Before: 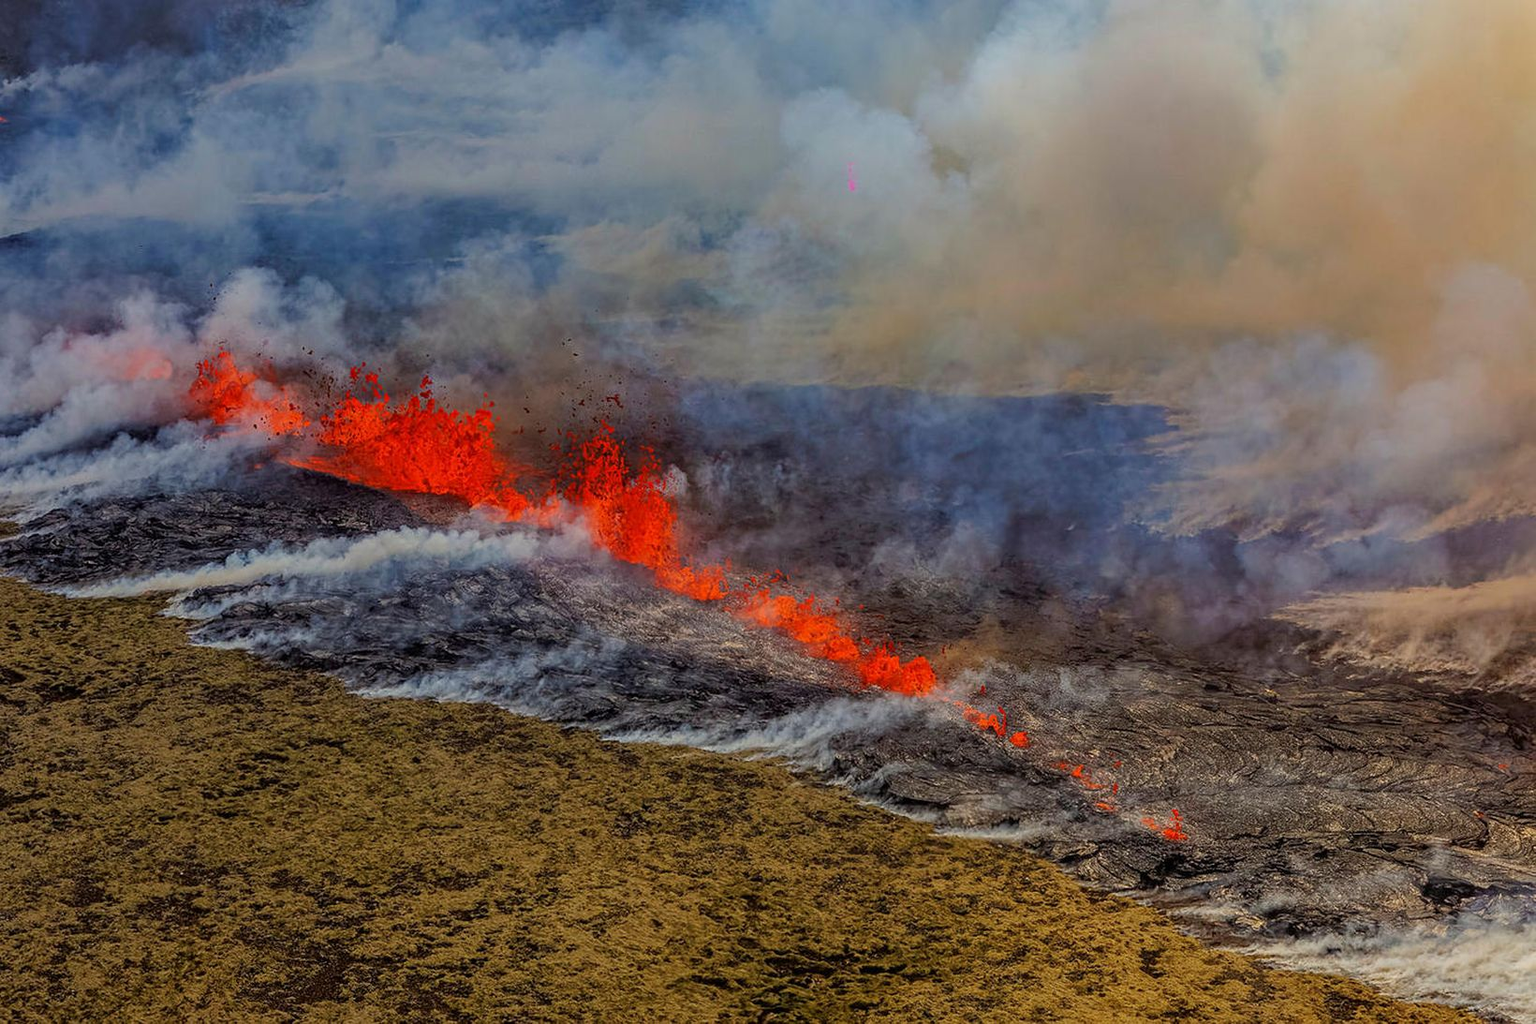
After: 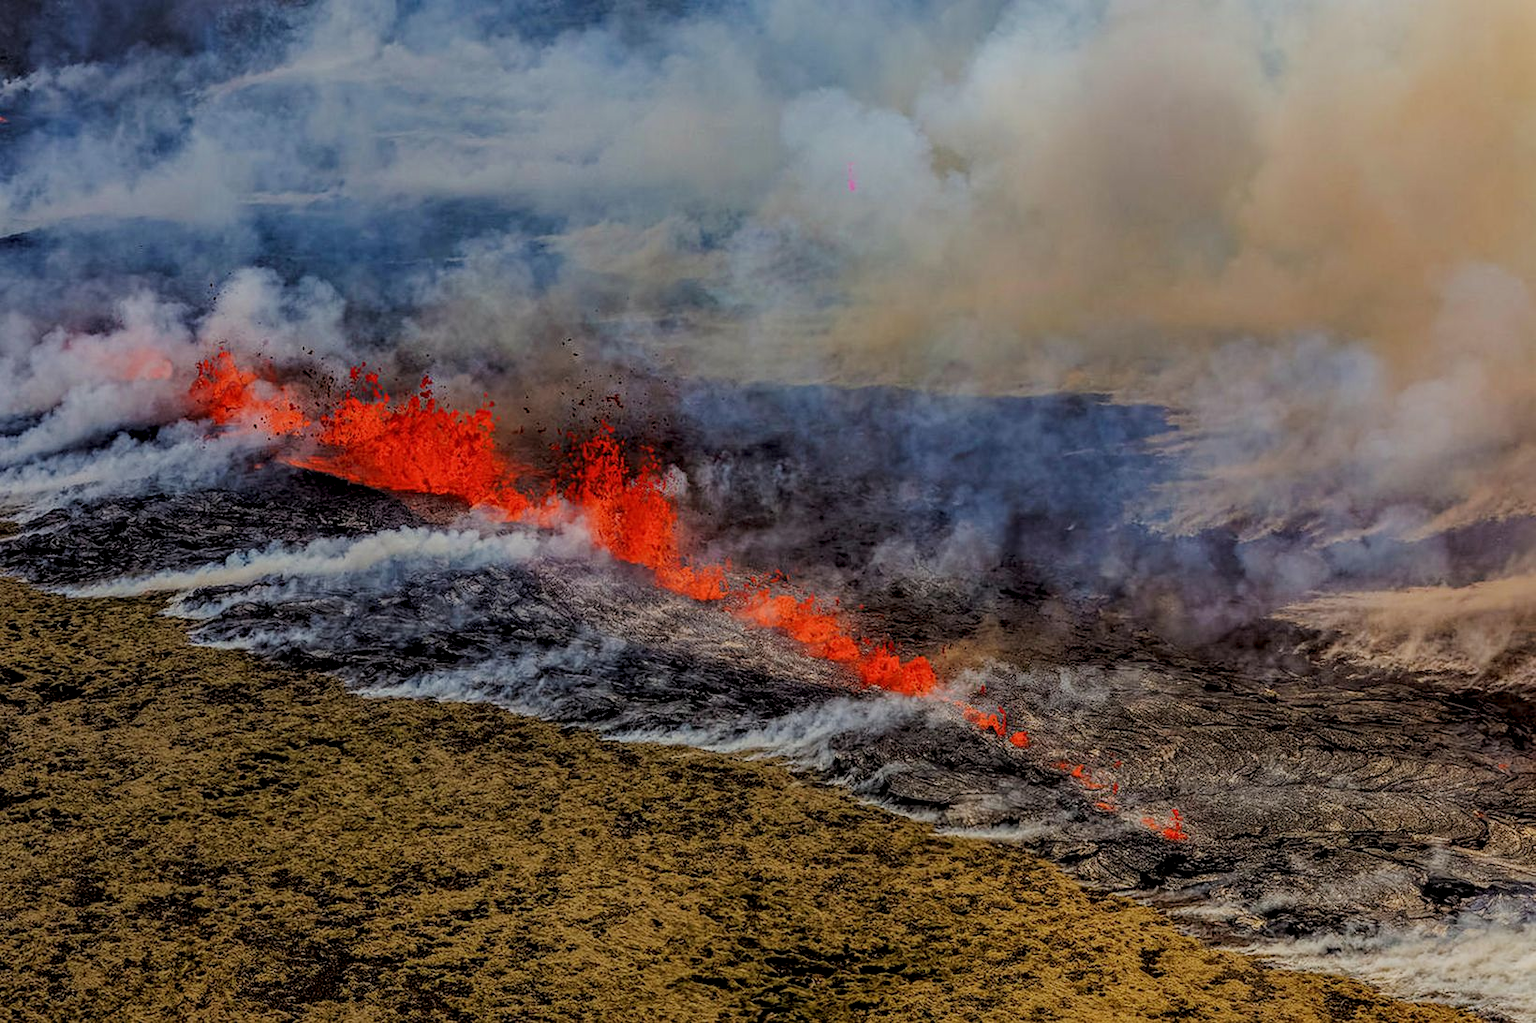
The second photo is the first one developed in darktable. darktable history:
filmic rgb: black relative exposure -7.65 EV, white relative exposure 4.56 EV, threshold 3.01 EV, hardness 3.61, enable highlight reconstruction true
local contrast: detail 130%
